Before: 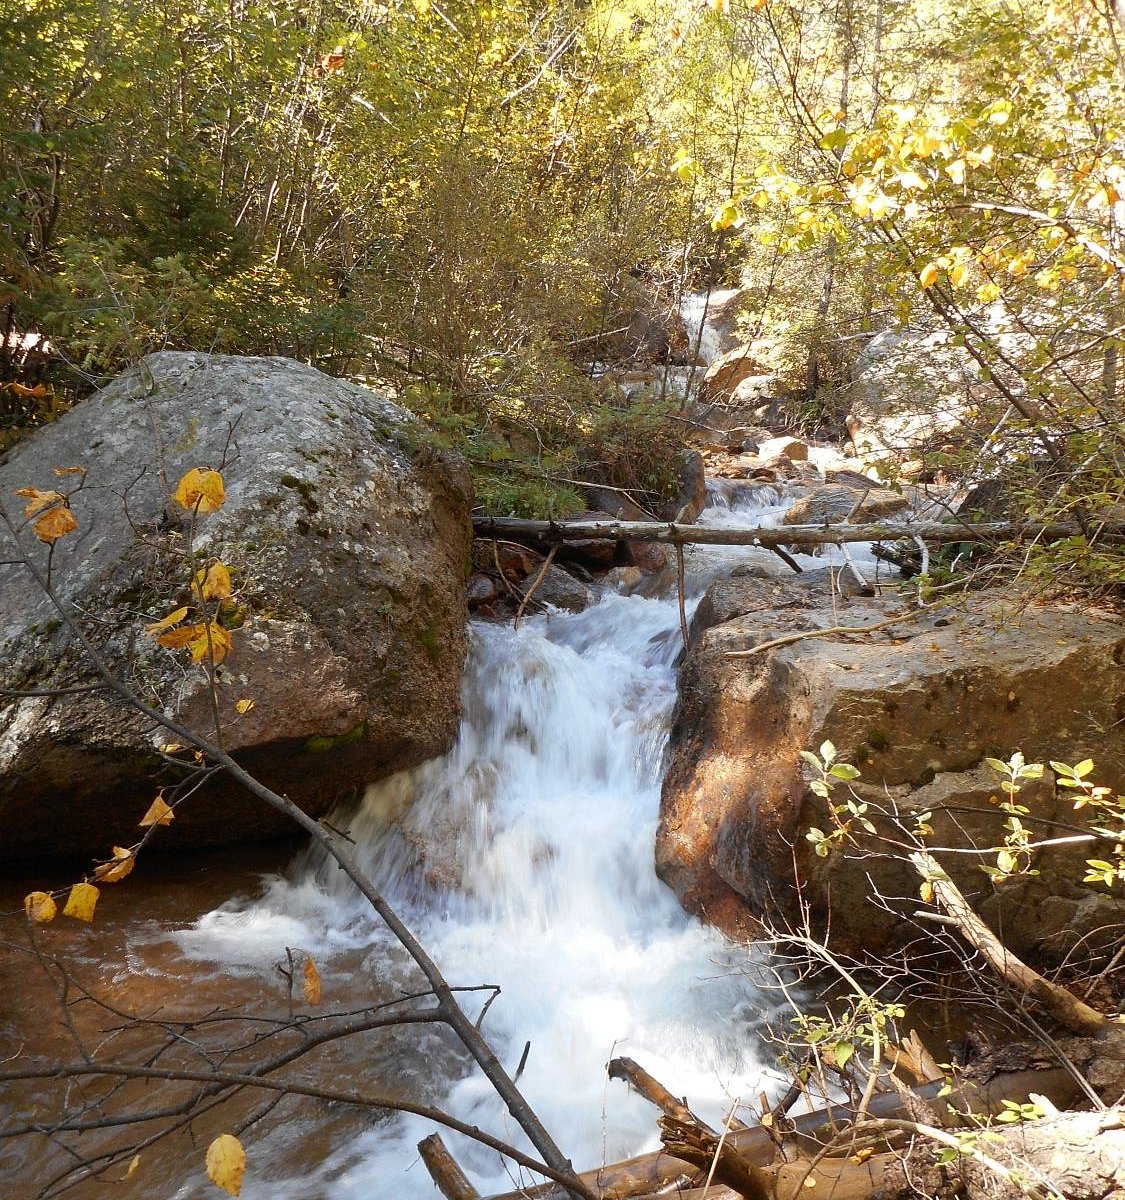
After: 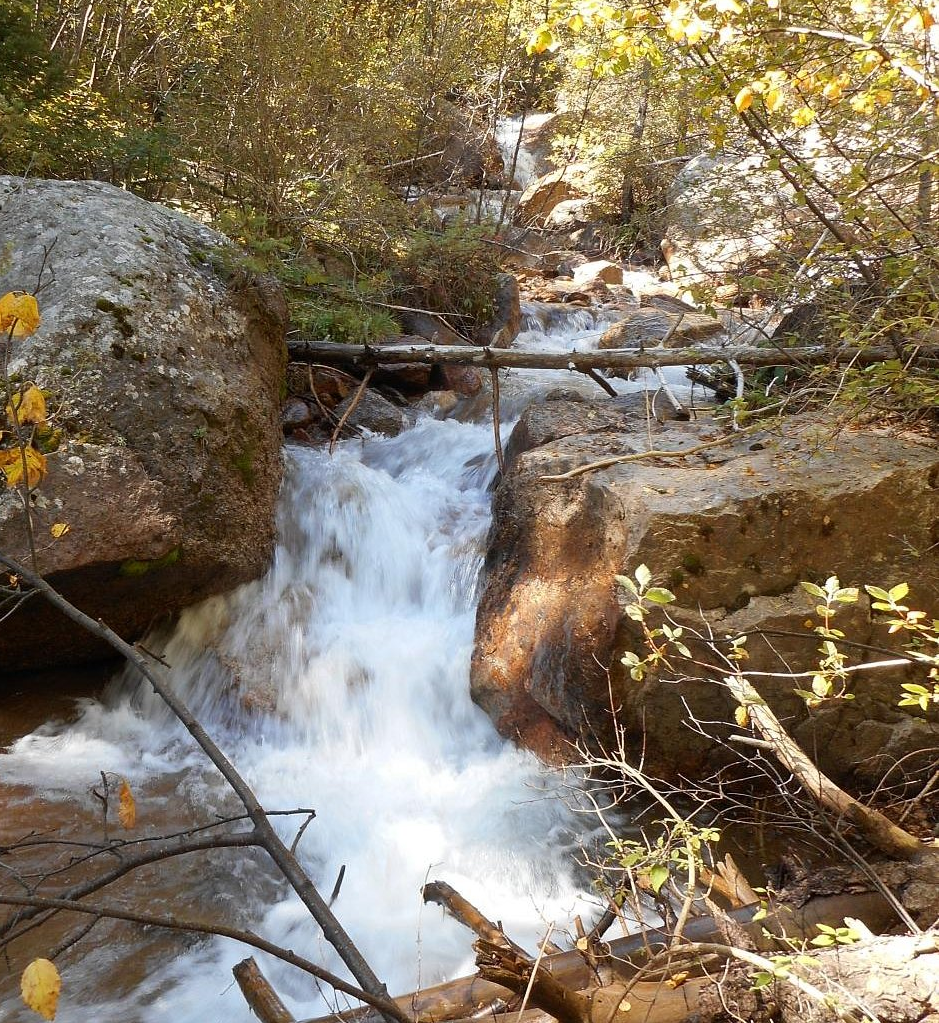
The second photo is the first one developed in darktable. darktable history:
crop: left 16.489%, top 14.727%
